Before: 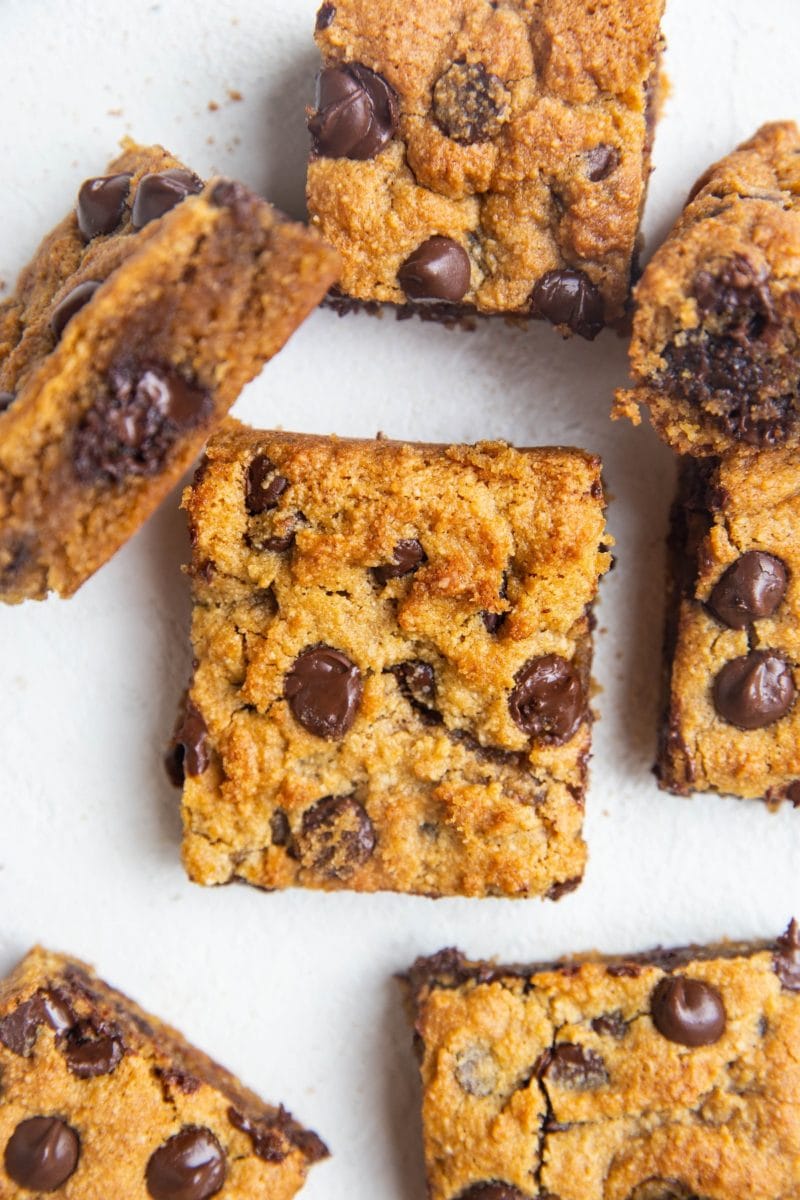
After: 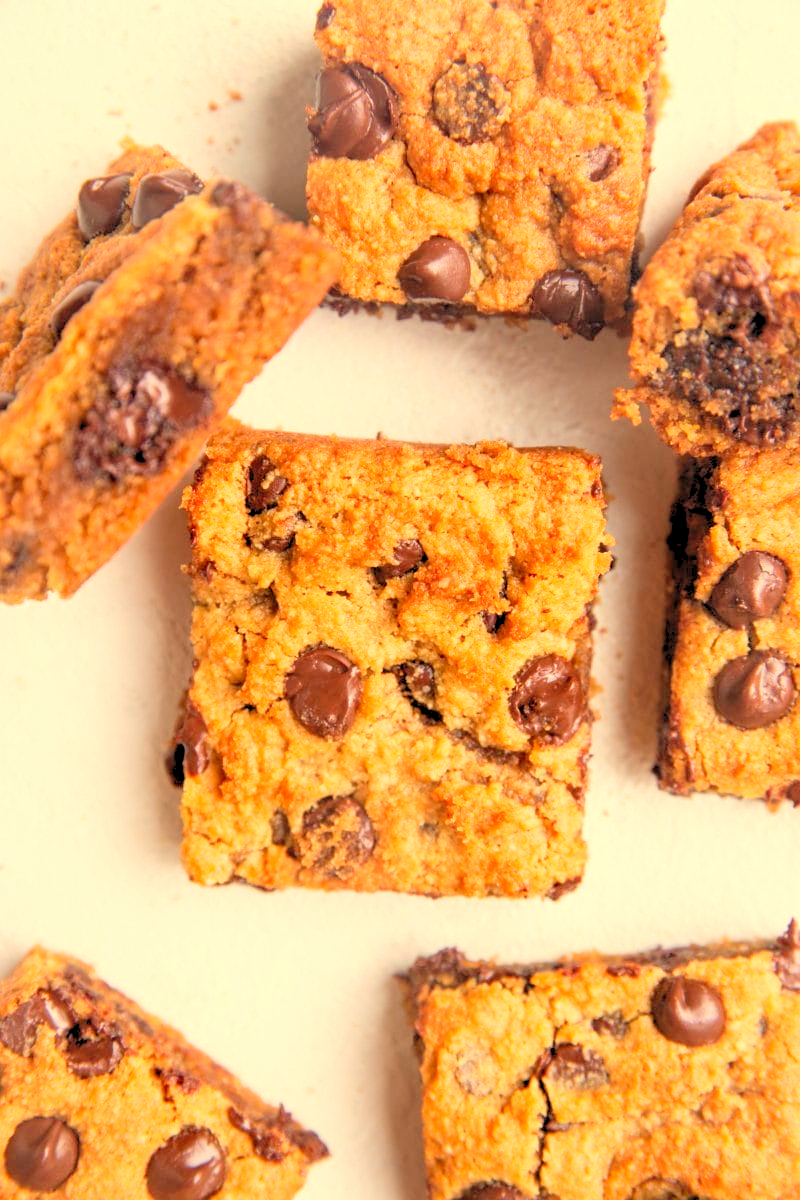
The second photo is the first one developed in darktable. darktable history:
white balance: red 1.138, green 0.996, blue 0.812
levels: levels [0.072, 0.414, 0.976]
